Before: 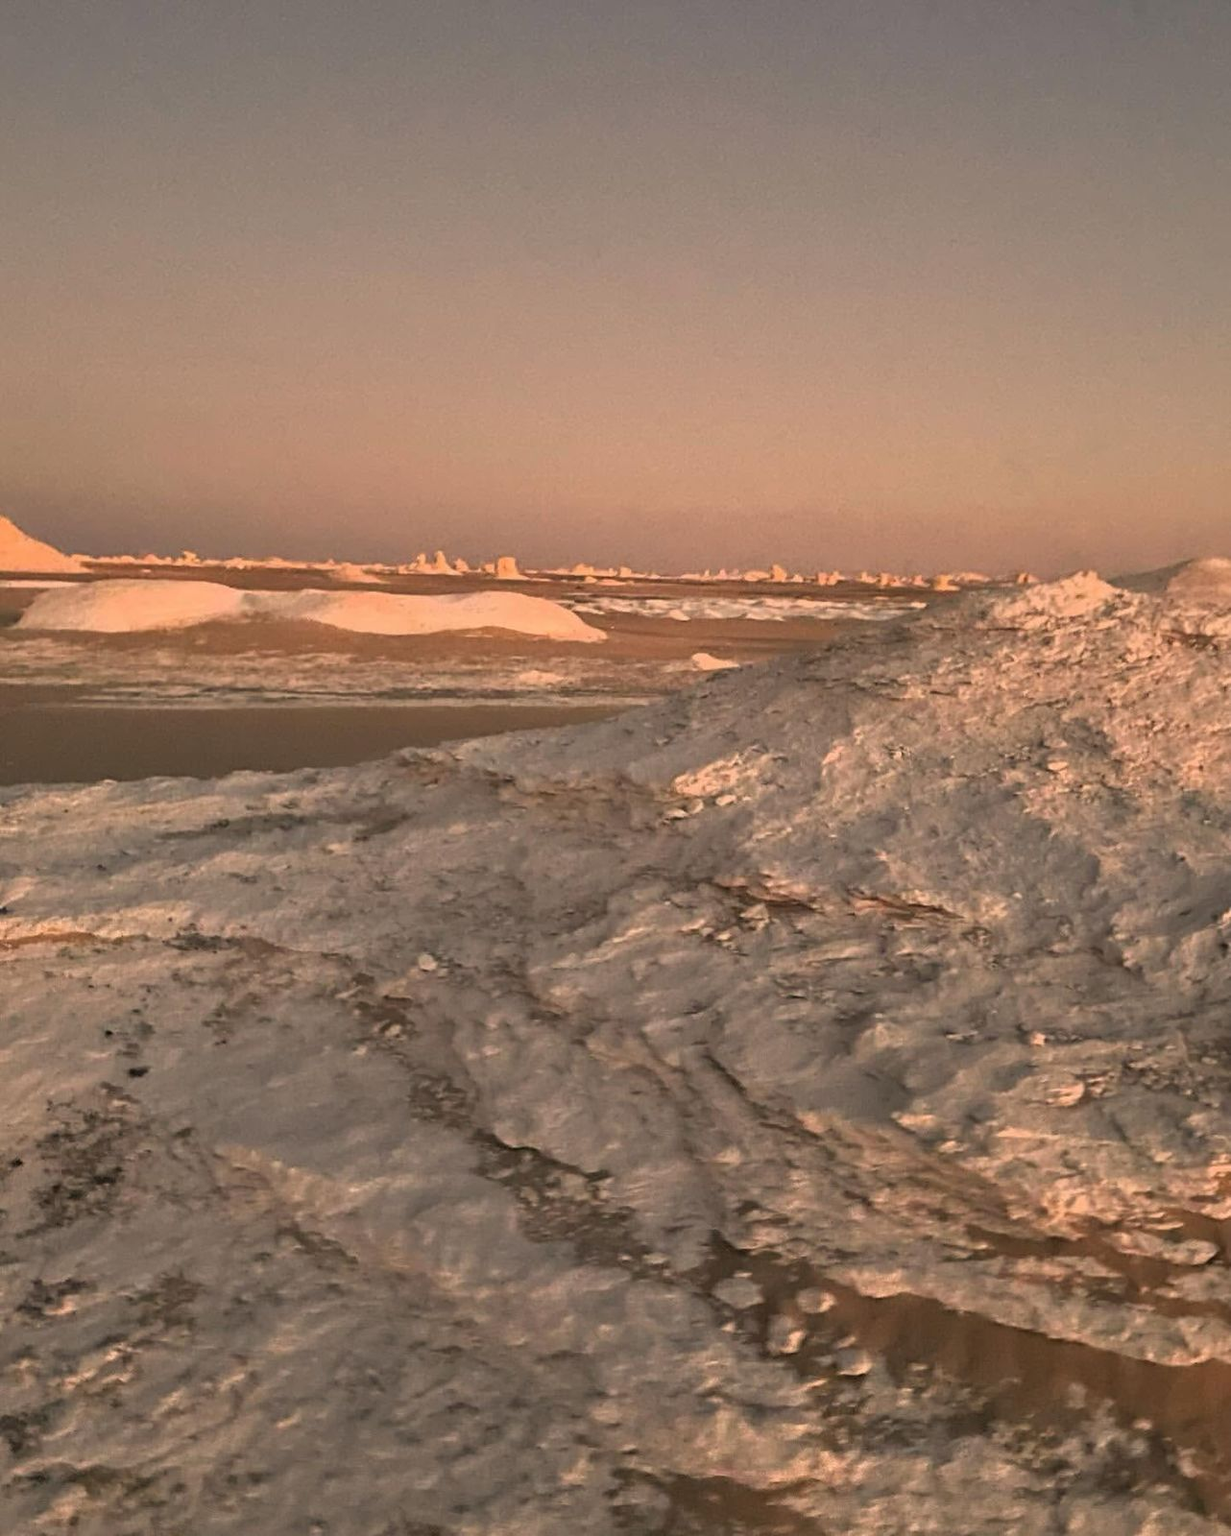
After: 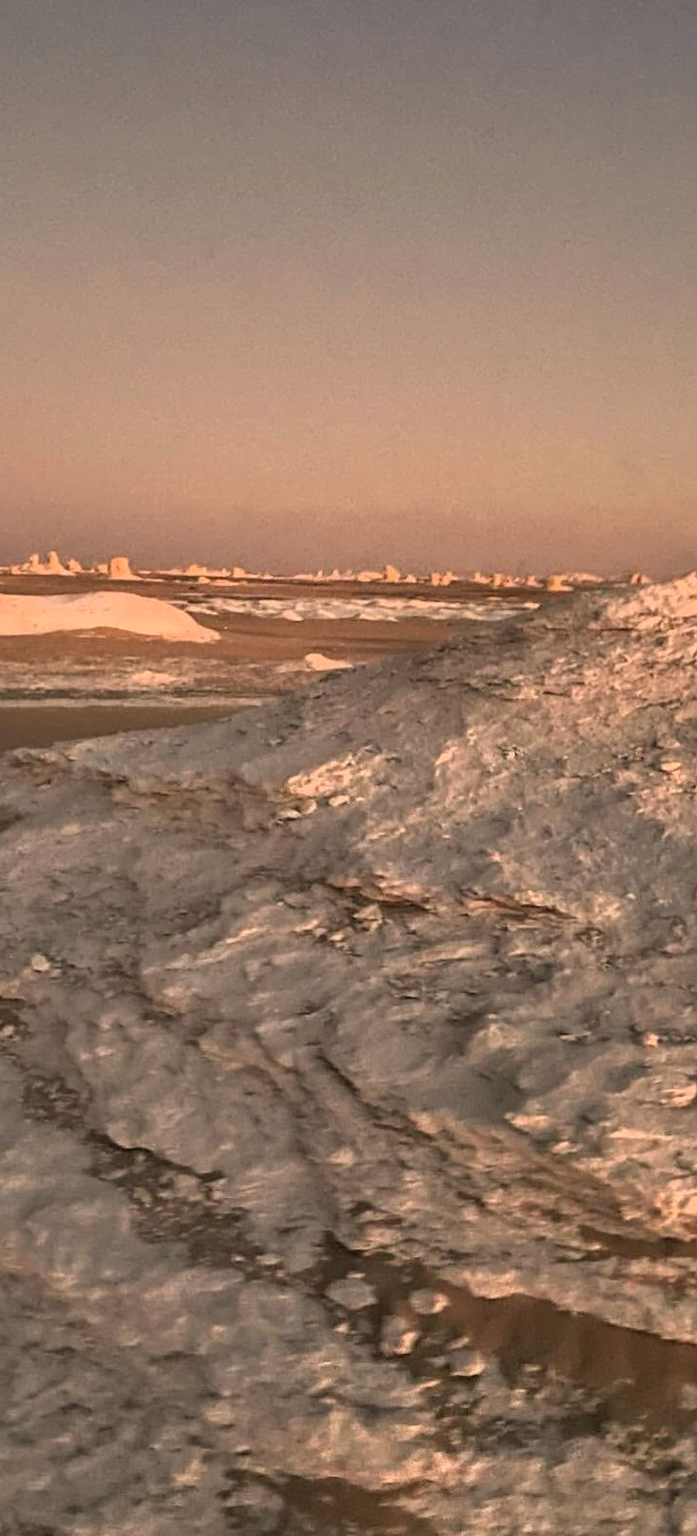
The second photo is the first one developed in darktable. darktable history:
crop: left 31.458%, top 0%, right 11.876%
local contrast: on, module defaults
